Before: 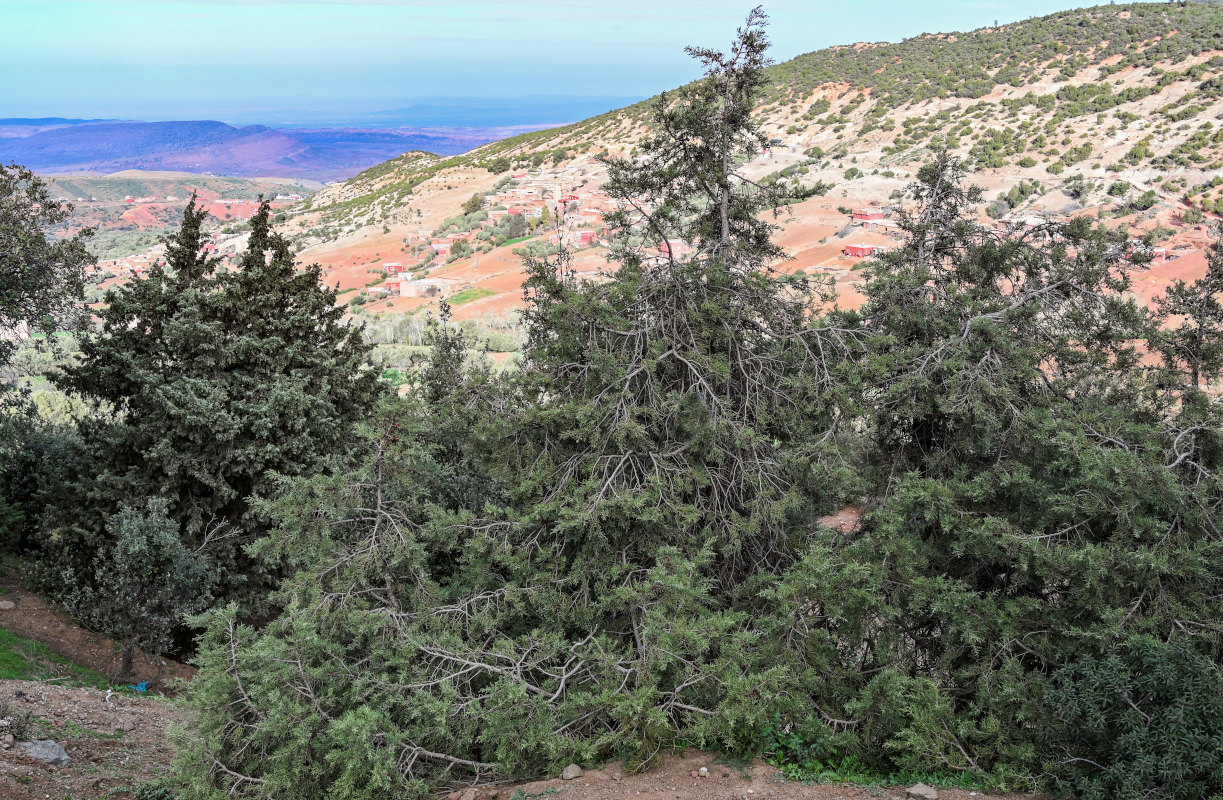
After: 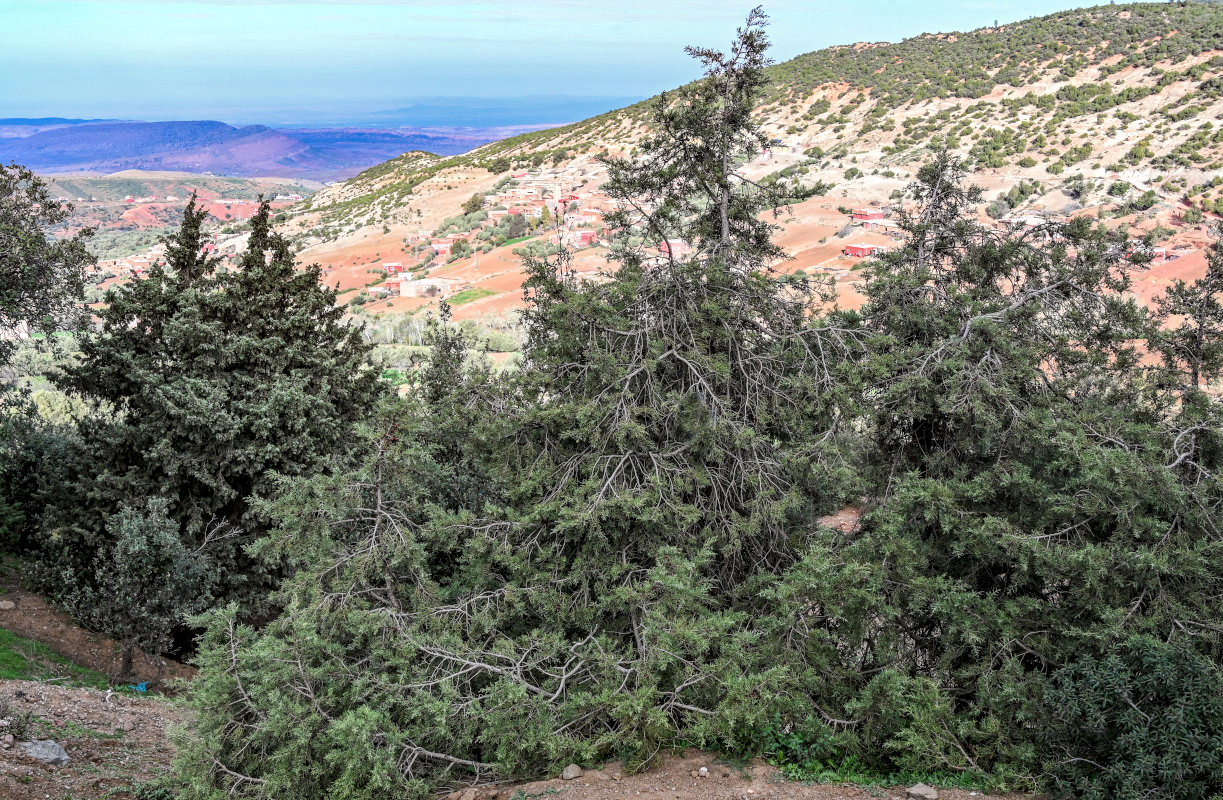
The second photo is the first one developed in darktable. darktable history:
exposure: exposure 0.074 EV, compensate exposure bias true, compensate highlight preservation false
local contrast: on, module defaults
